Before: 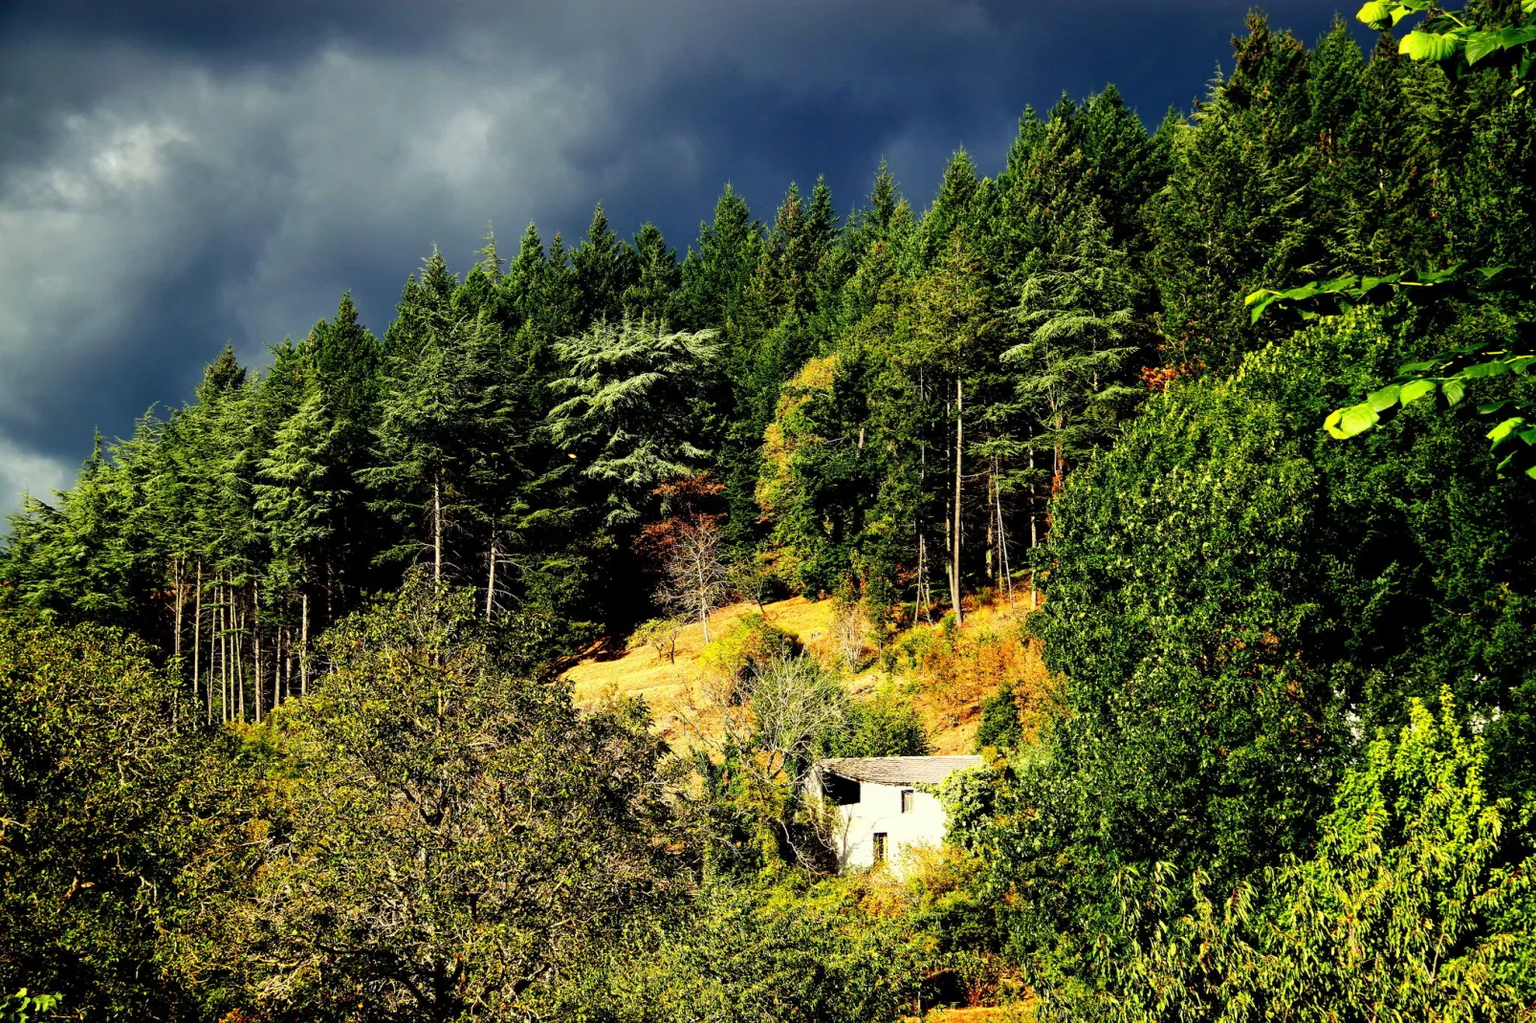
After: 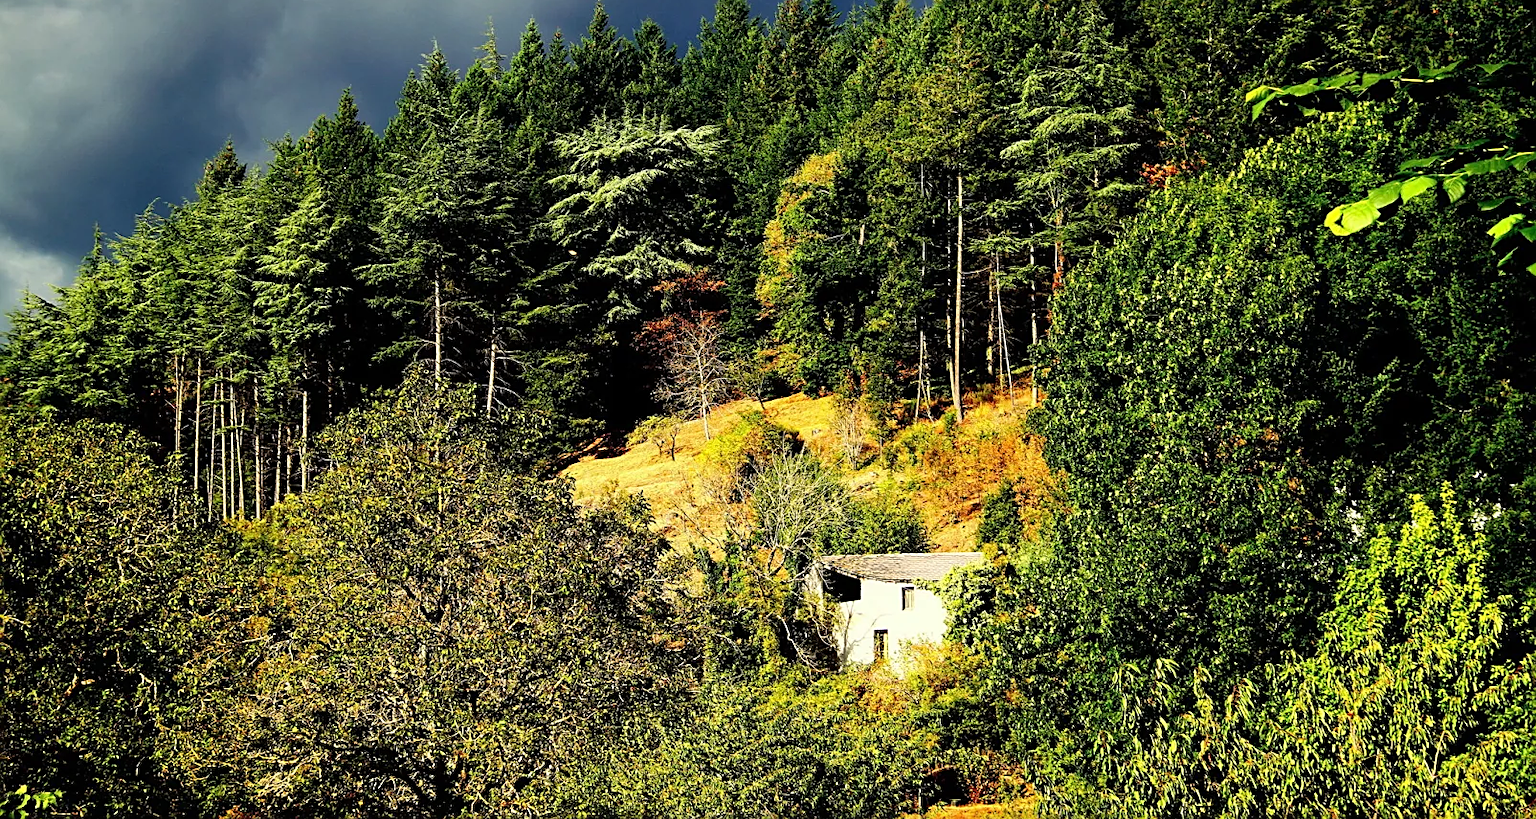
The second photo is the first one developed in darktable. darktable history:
sharpen: on, module defaults
crop and rotate: top 19.998%
